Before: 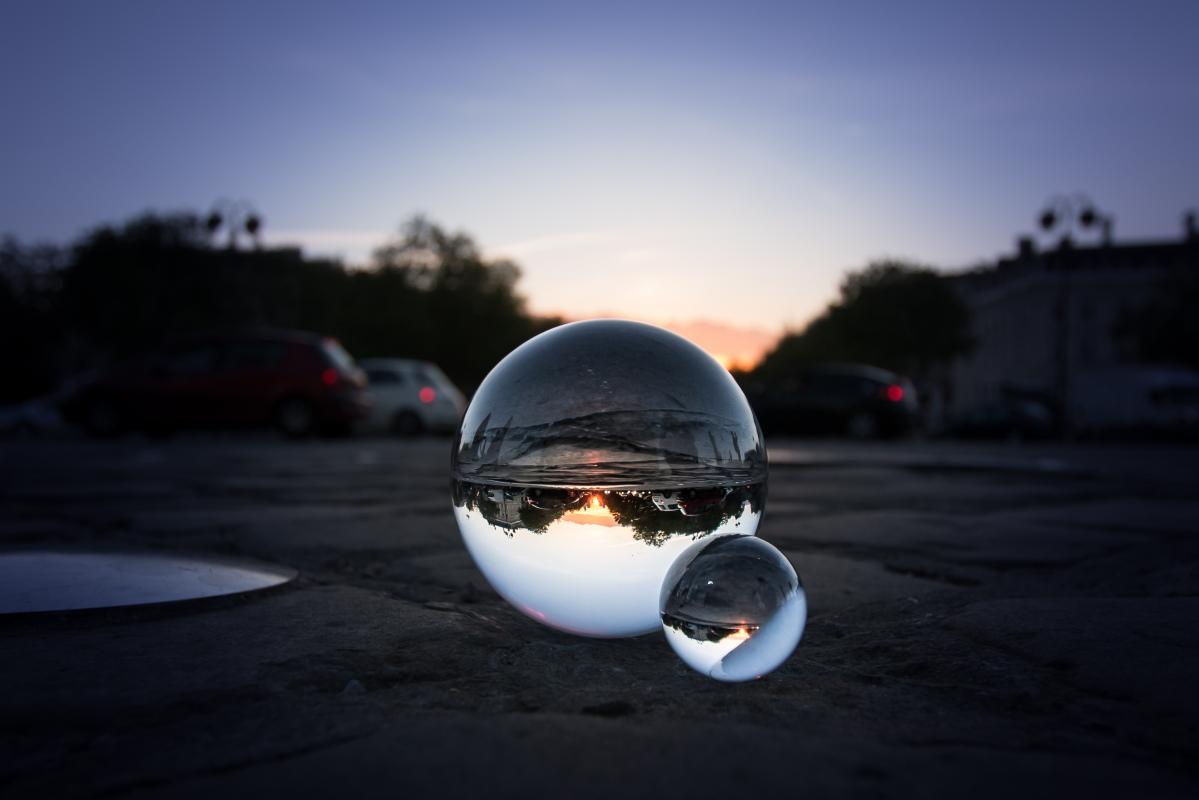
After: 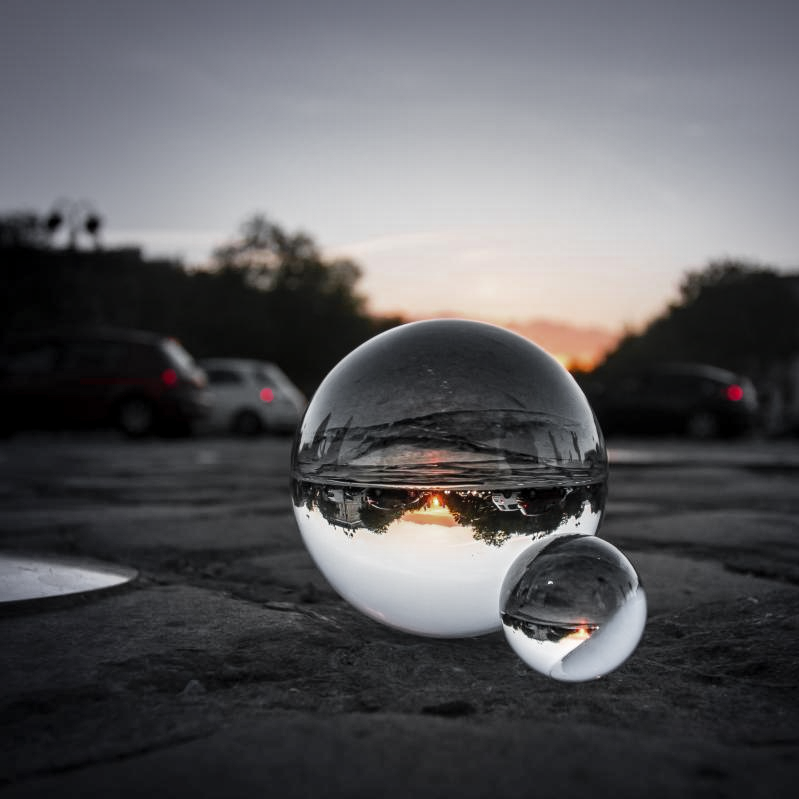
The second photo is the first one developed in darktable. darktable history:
color correction: highlights b* -0.029
shadows and highlights: radius 109.65, shadows 45.85, highlights -67.29, low approximation 0.01, soften with gaussian
crop and rotate: left 13.41%, right 19.884%
local contrast: on, module defaults
color zones: curves: ch0 [(0.004, 0.388) (0.125, 0.392) (0.25, 0.404) (0.375, 0.5) (0.5, 0.5) (0.625, 0.5) (0.75, 0.5) (0.875, 0.5)]; ch1 [(0, 0.5) (0.125, 0.5) (0.25, 0.5) (0.375, 0.124) (0.524, 0.124) (0.645, 0.128) (0.789, 0.132) (0.914, 0.096) (0.998, 0.068)]
